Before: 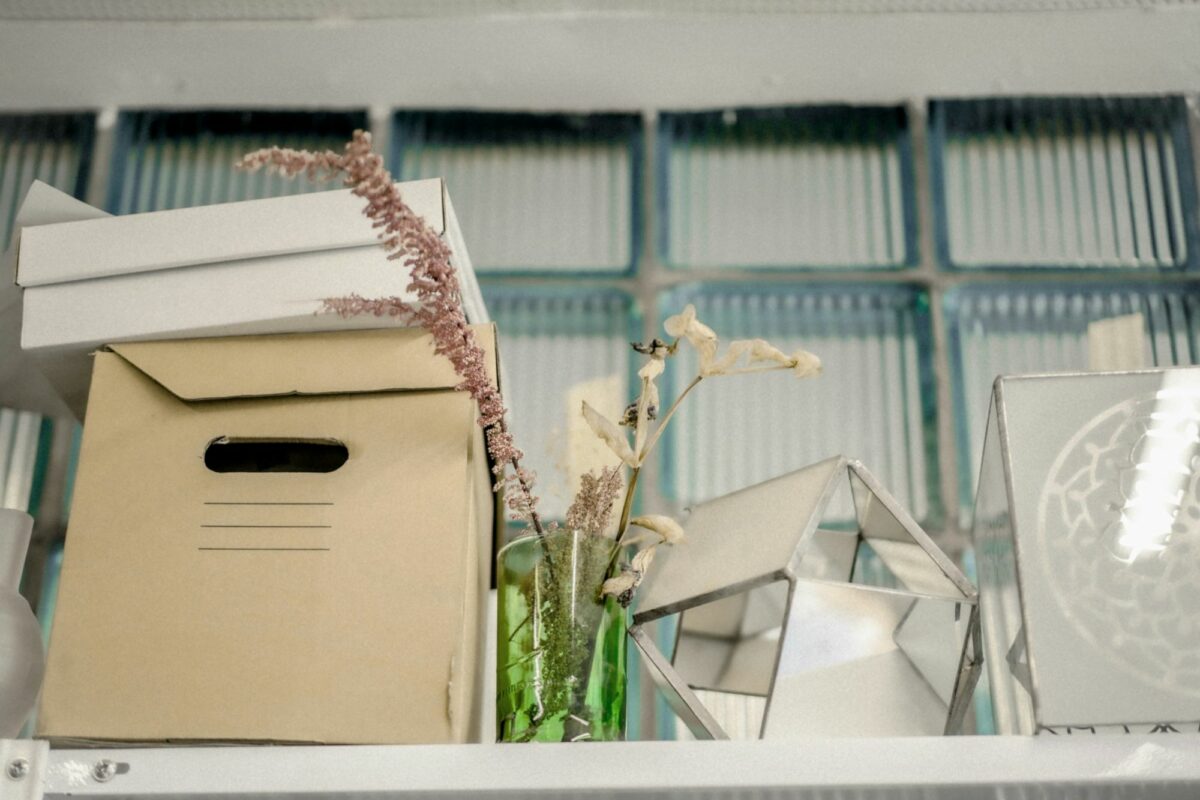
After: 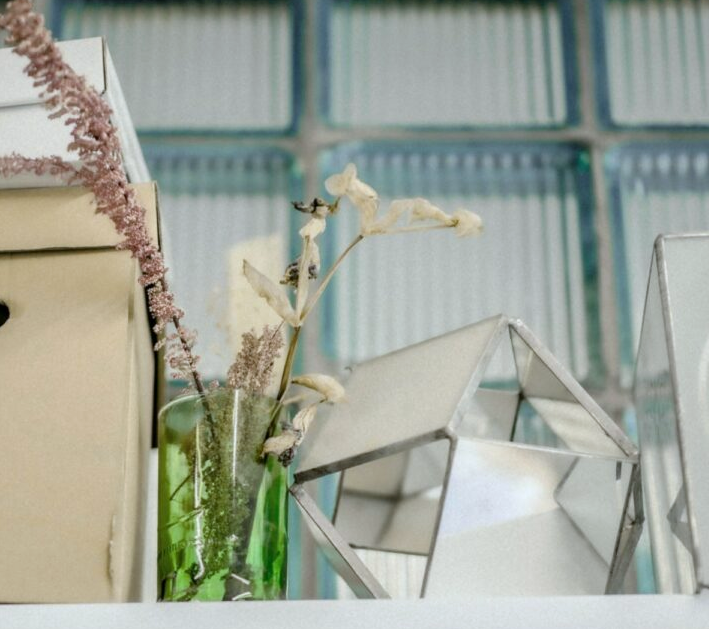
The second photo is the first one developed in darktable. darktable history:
crop and rotate: left 28.256%, top 17.734%, right 12.656%, bottom 3.573%
white balance: red 0.967, blue 1.049
